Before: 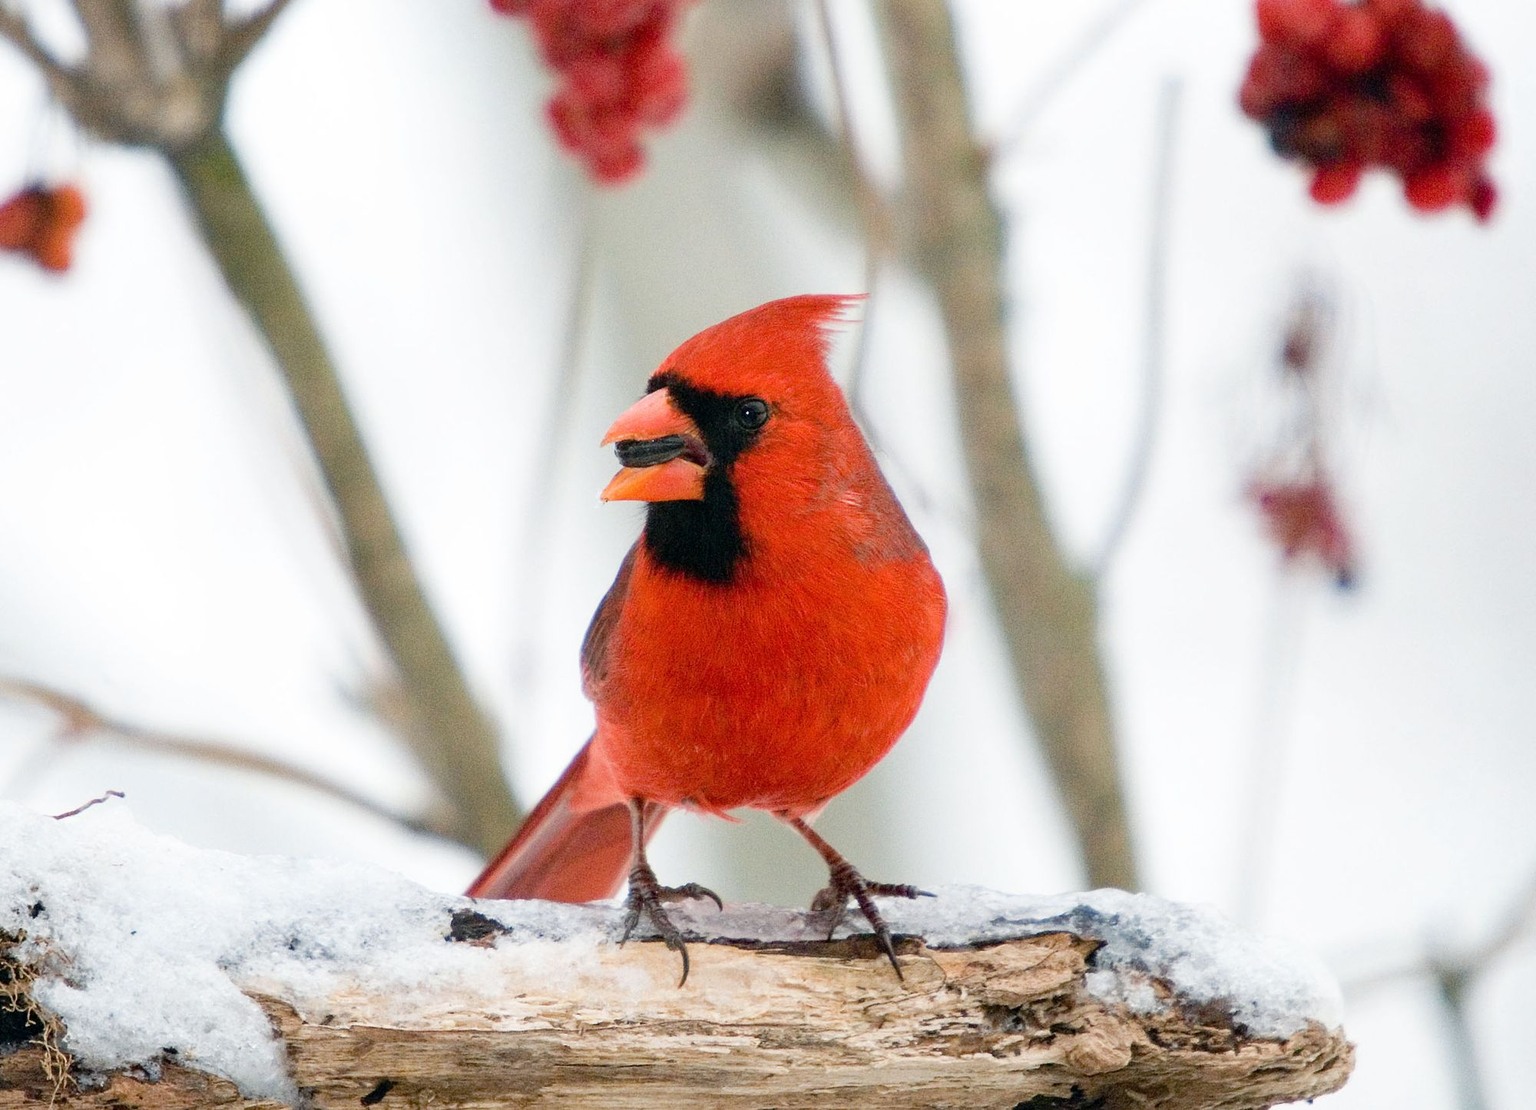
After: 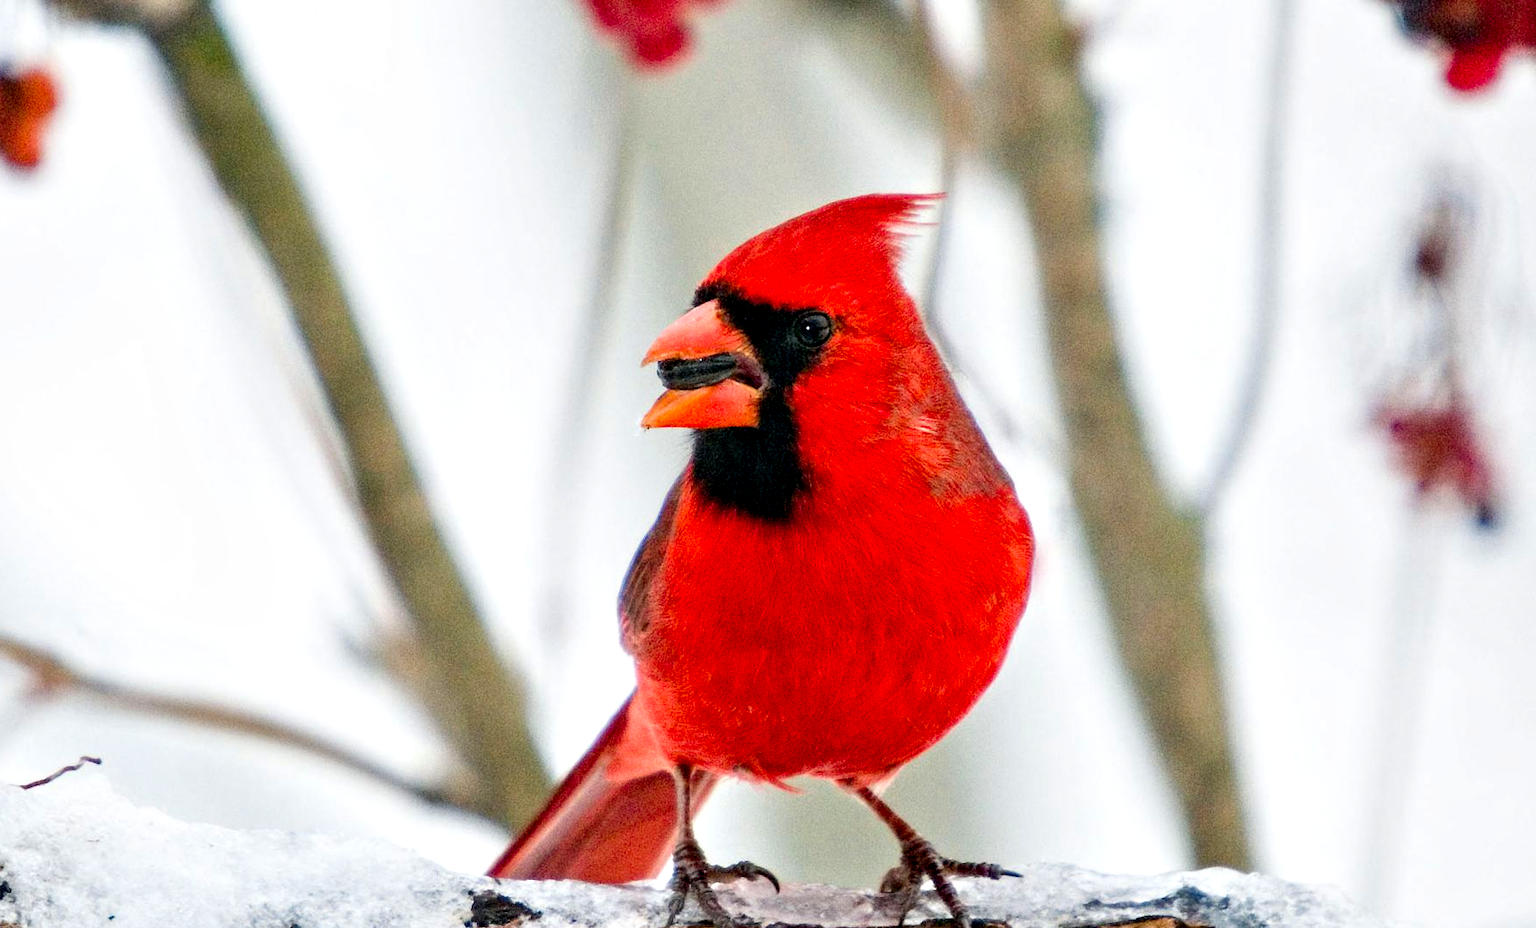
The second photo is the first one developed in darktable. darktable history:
contrast equalizer: y [[0.511, 0.558, 0.631, 0.632, 0.559, 0.512], [0.5 ×6], [0.507, 0.559, 0.627, 0.644, 0.647, 0.647], [0 ×6], [0 ×6]]
crop and rotate: left 2.327%, top 11.179%, right 9.484%, bottom 15.039%
color correction: highlights b* -0.009, saturation 1.37
